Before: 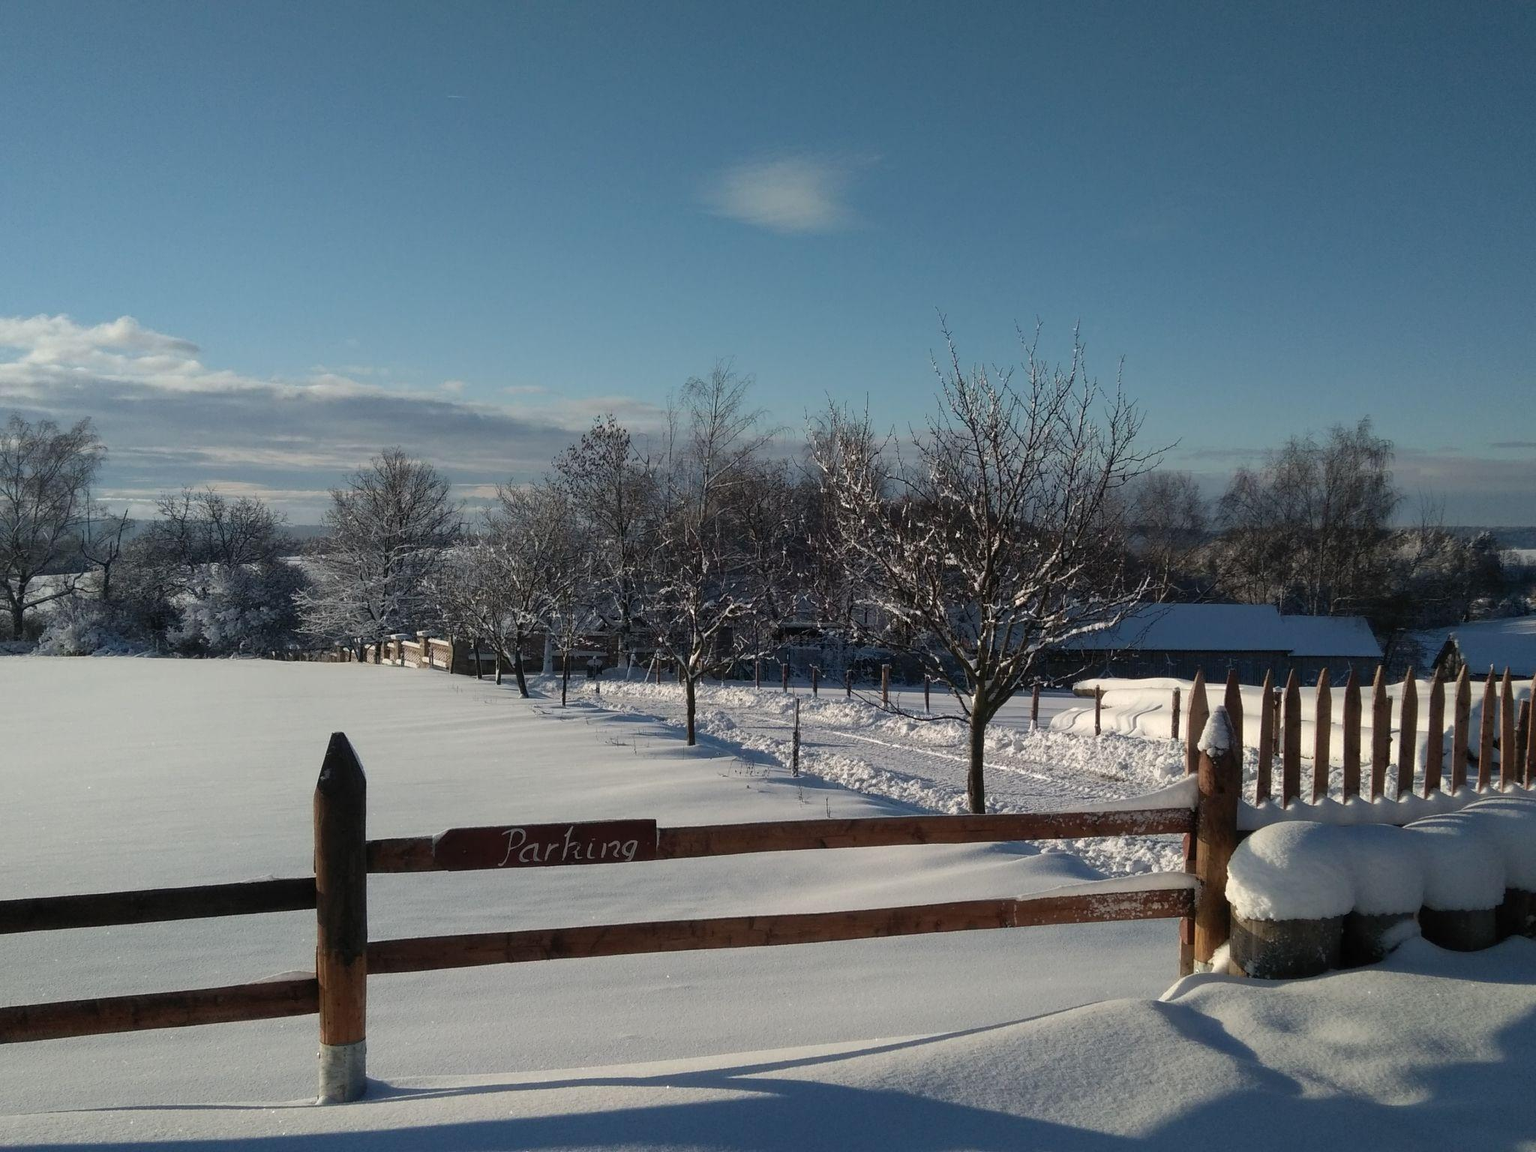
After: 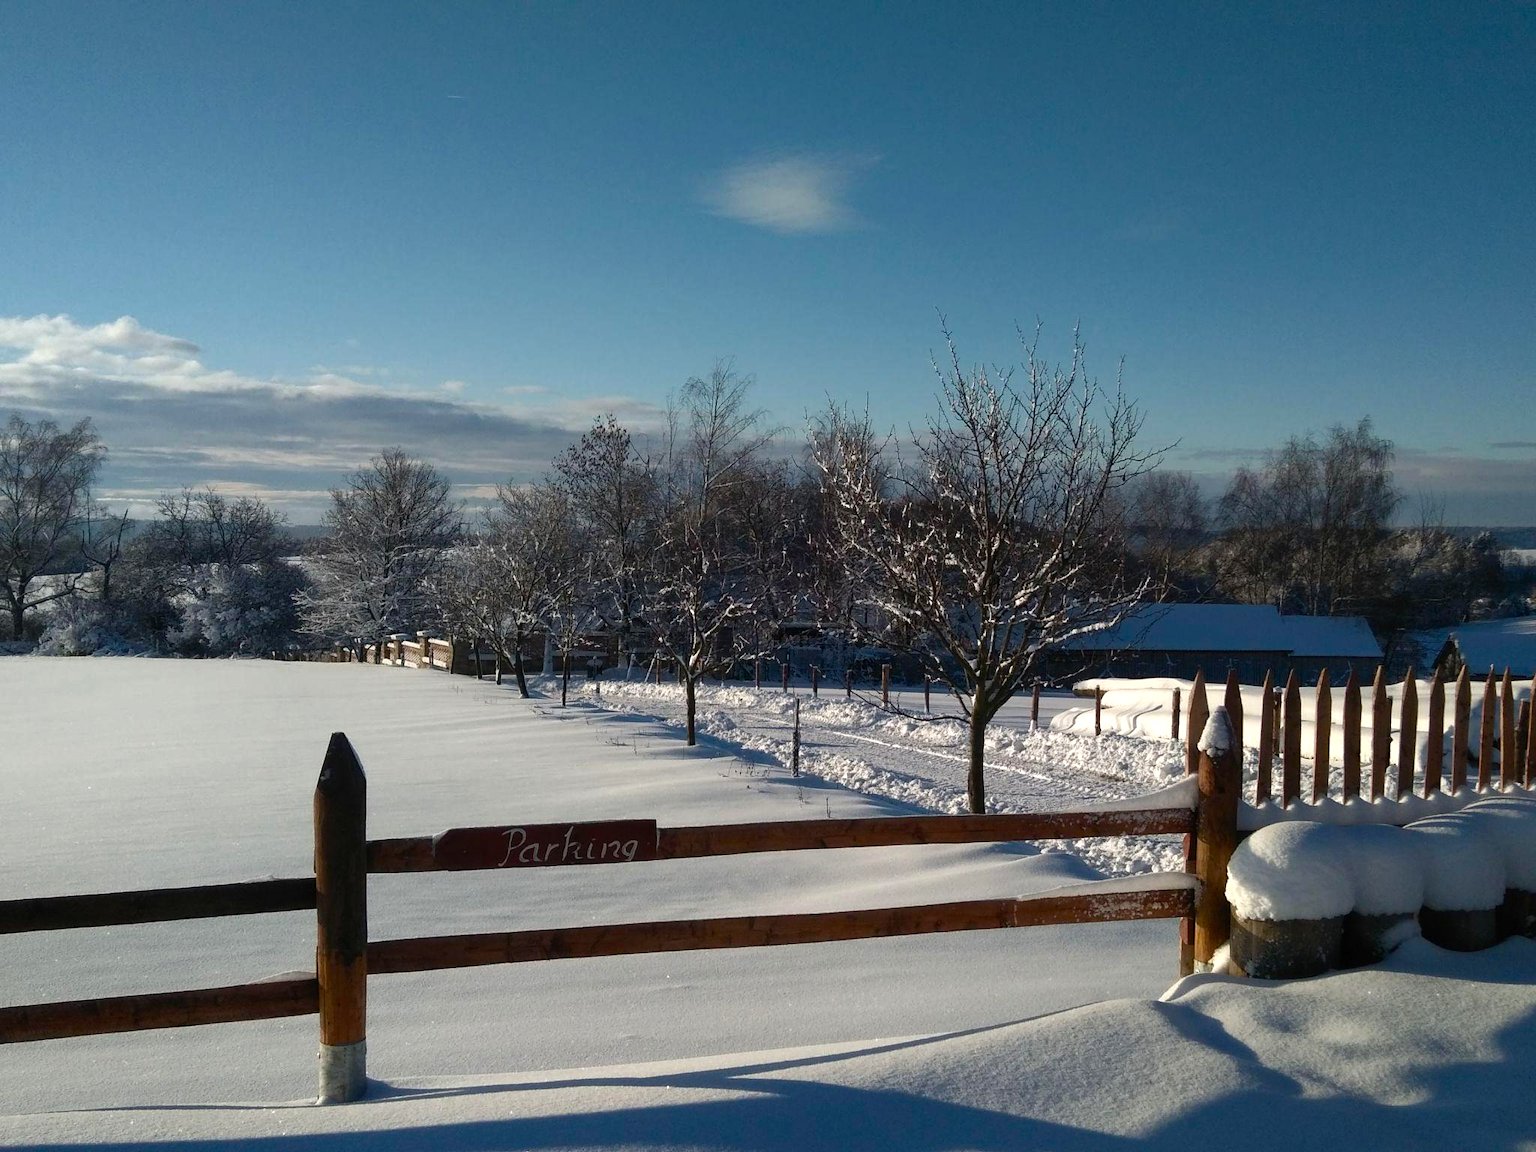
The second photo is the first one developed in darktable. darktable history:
color balance rgb: perceptual saturation grading › global saturation 20%, perceptual saturation grading › highlights -24.947%, perceptual saturation grading › shadows 50.254%, perceptual brilliance grading › global brilliance -17.24%, perceptual brilliance grading › highlights 28.628%
